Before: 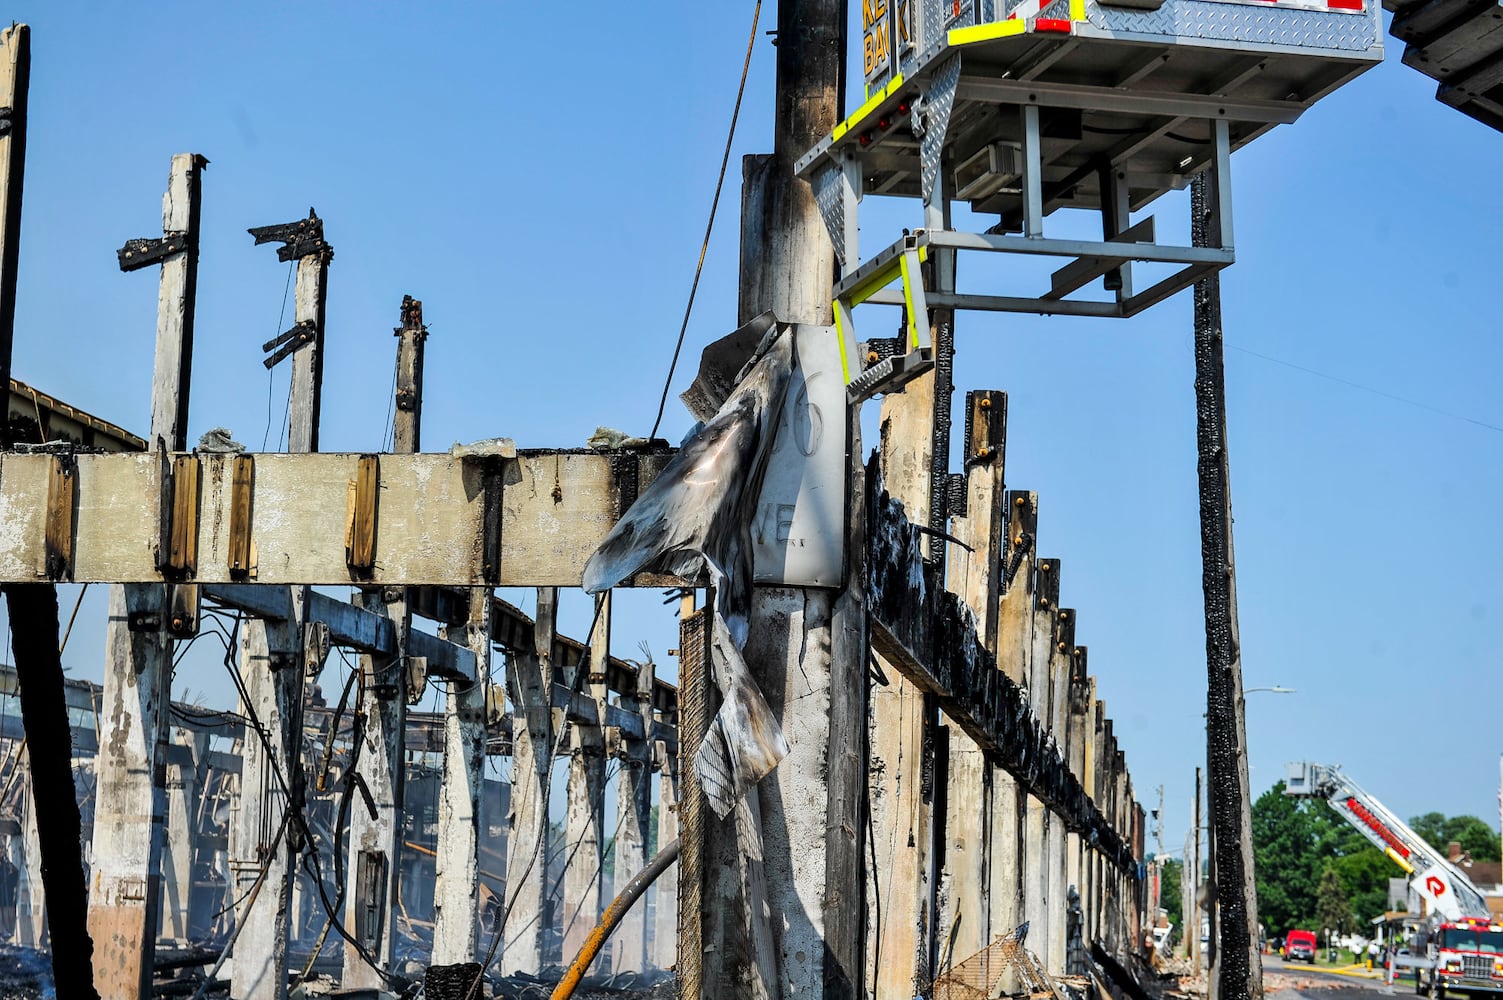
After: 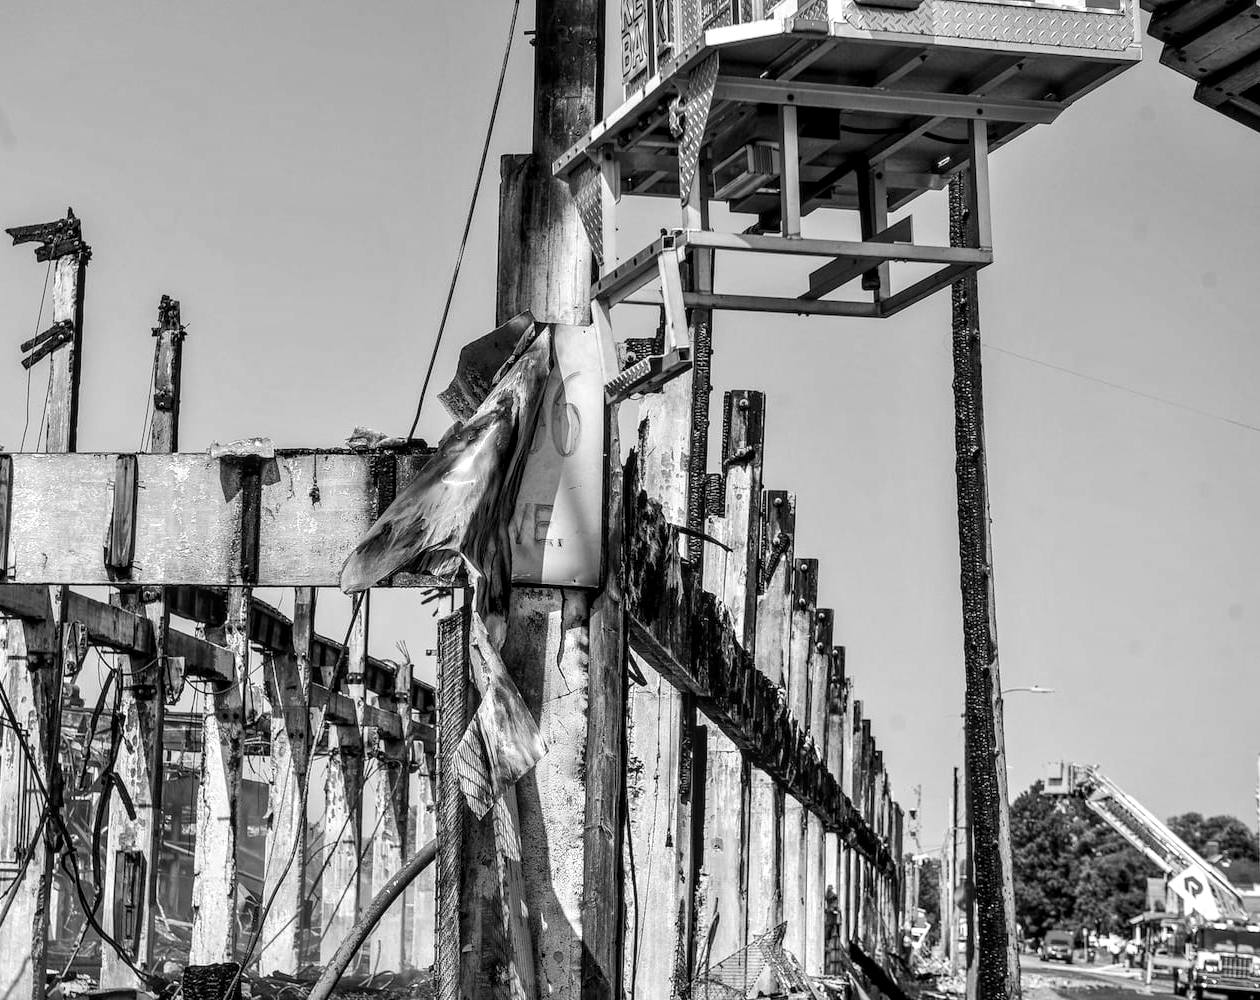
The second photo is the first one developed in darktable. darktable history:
local contrast: detail 130%
crop: left 16.145%
color balance rgb: linear chroma grading › global chroma 8.33%, perceptual saturation grading › global saturation 18.52%, global vibrance 7.87%
exposure: exposure 0.3 EV, compensate highlight preservation false
tone equalizer: on, module defaults
contrast brightness saturation: saturation -1
